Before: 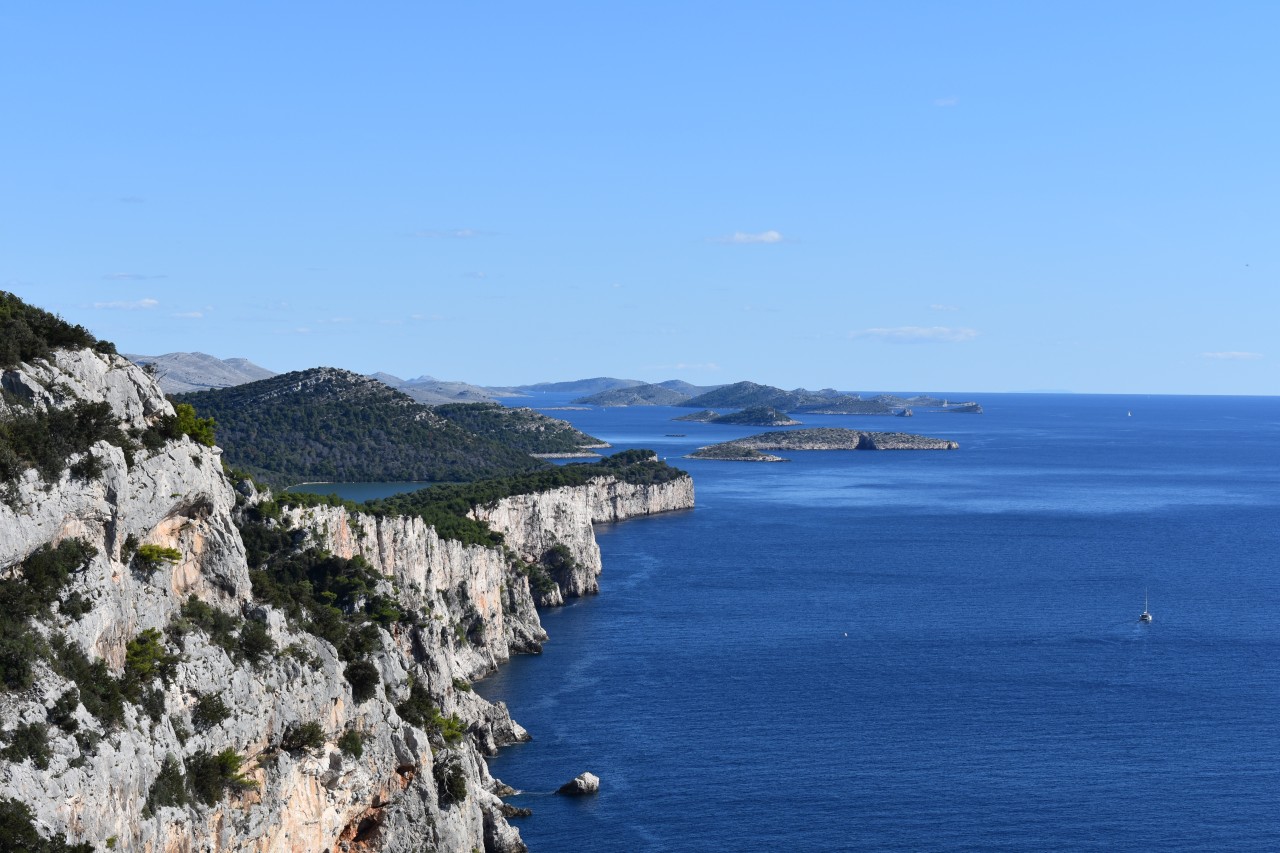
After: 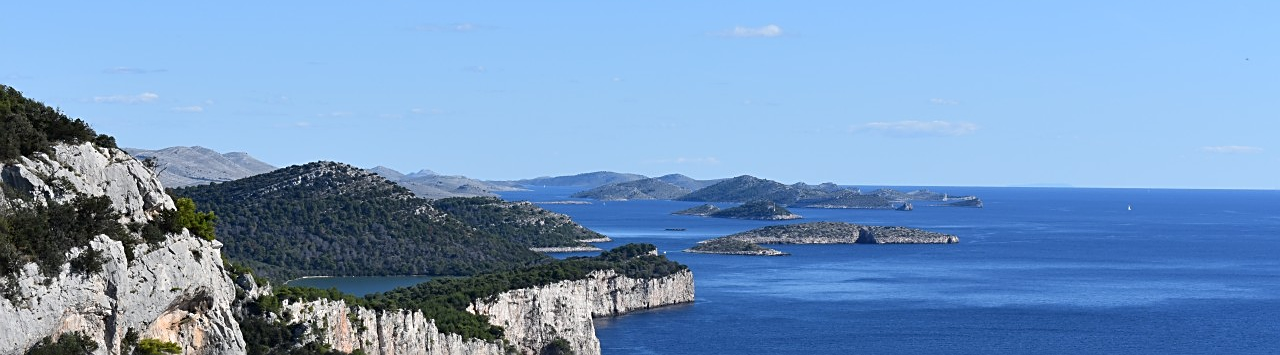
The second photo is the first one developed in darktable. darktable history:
crop and rotate: top 24.314%, bottom 34.01%
sharpen: on, module defaults
